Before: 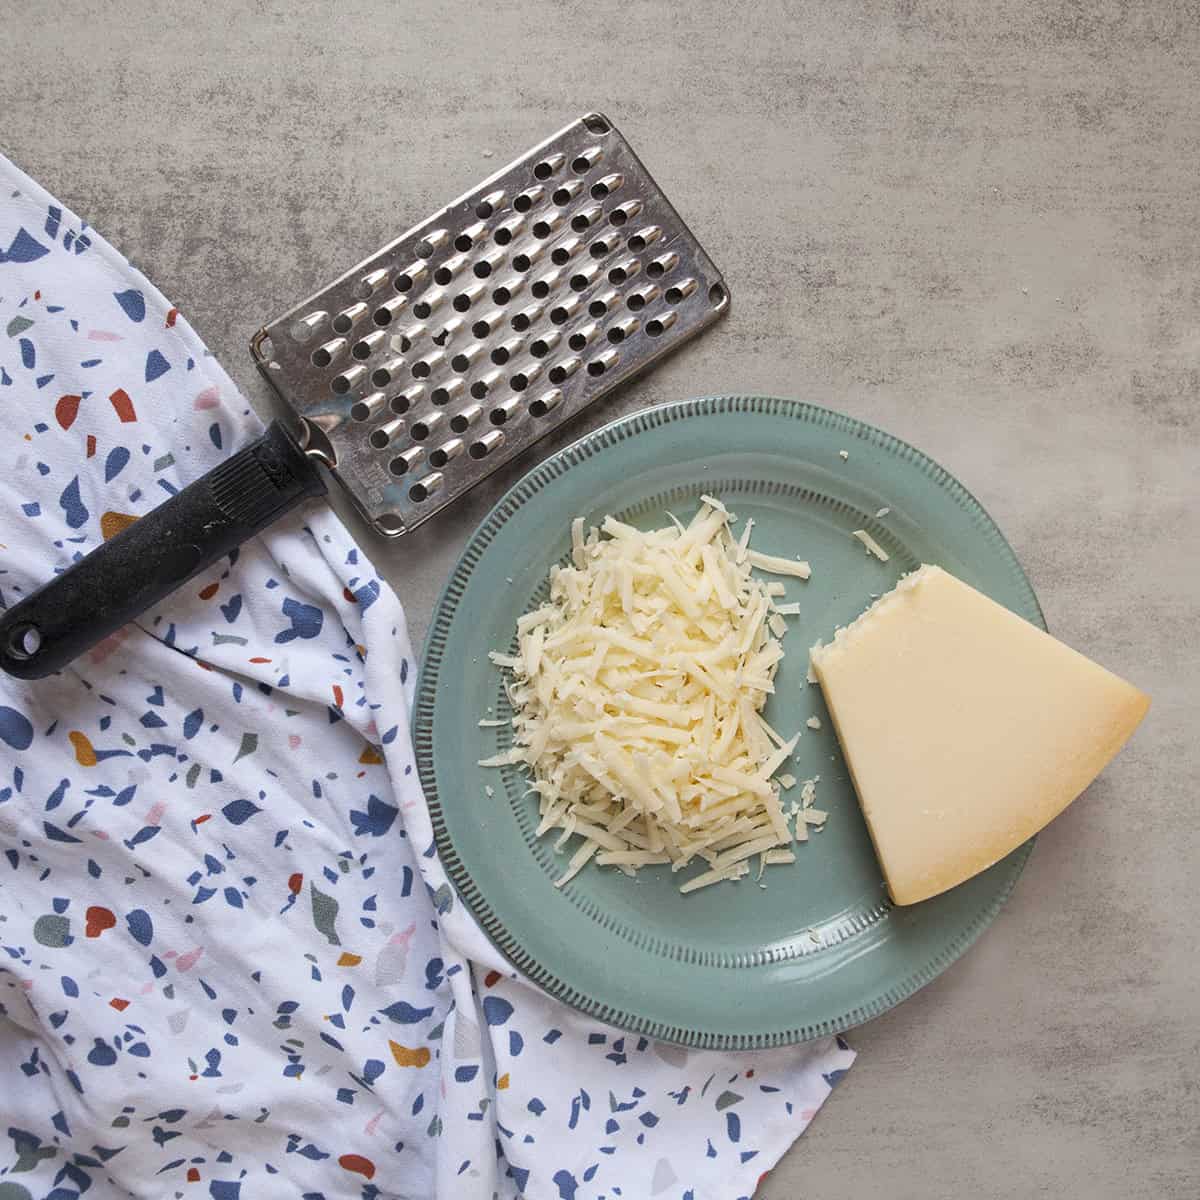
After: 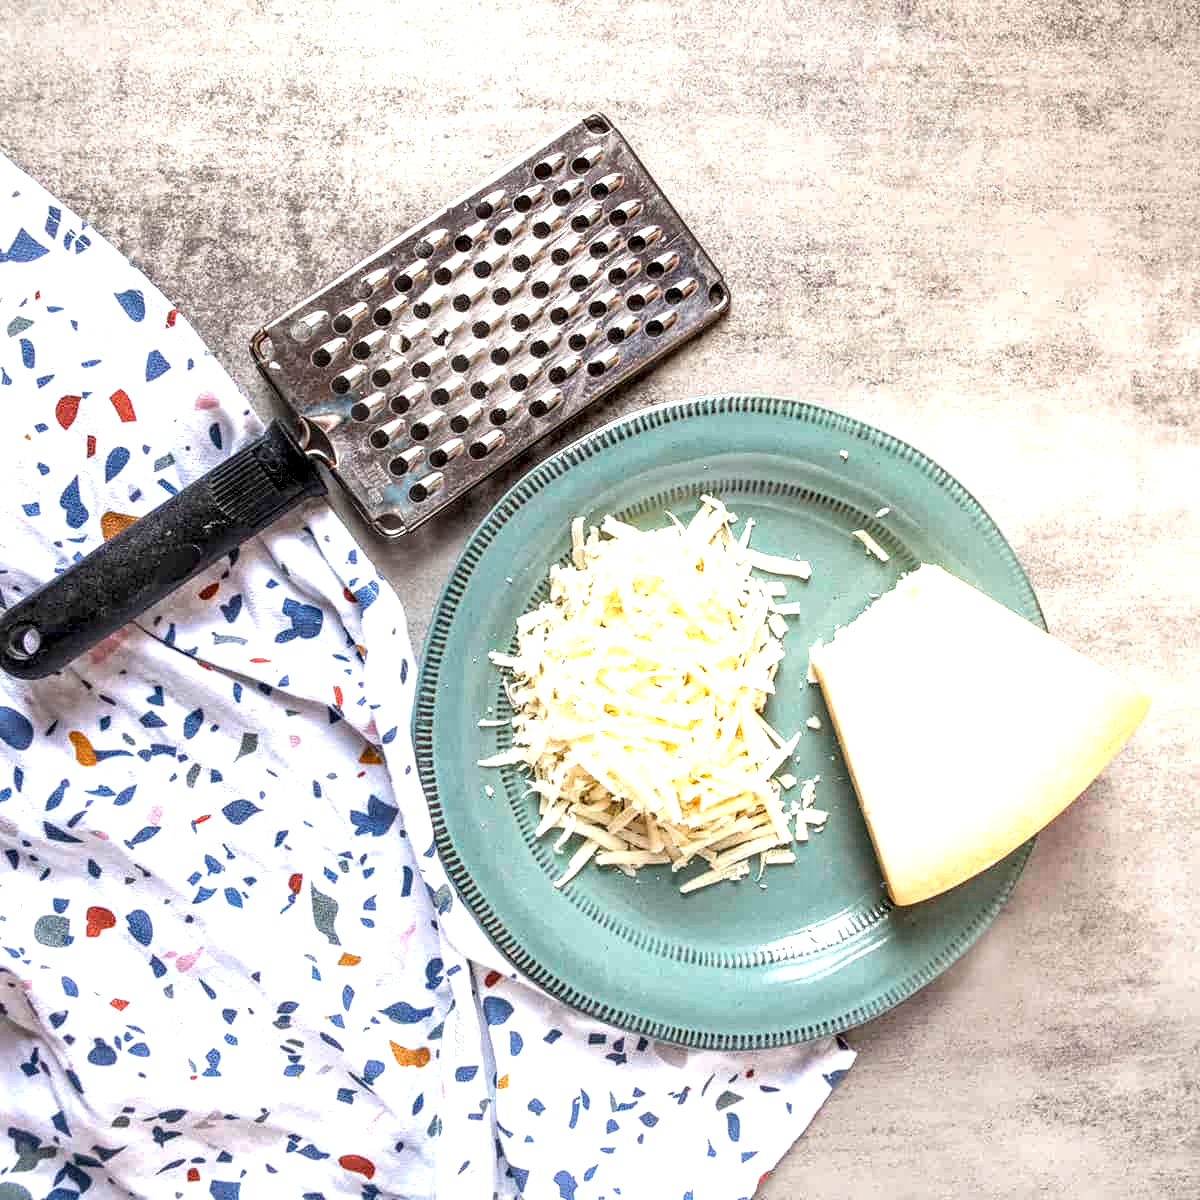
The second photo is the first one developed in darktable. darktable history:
color balance rgb: on, module defaults
local contrast: highlights 12%, shadows 38%, detail 183%, midtone range 0.471
exposure: black level correction 0, exposure 1.1 EV, compensate exposure bias true, compensate highlight preservation false
